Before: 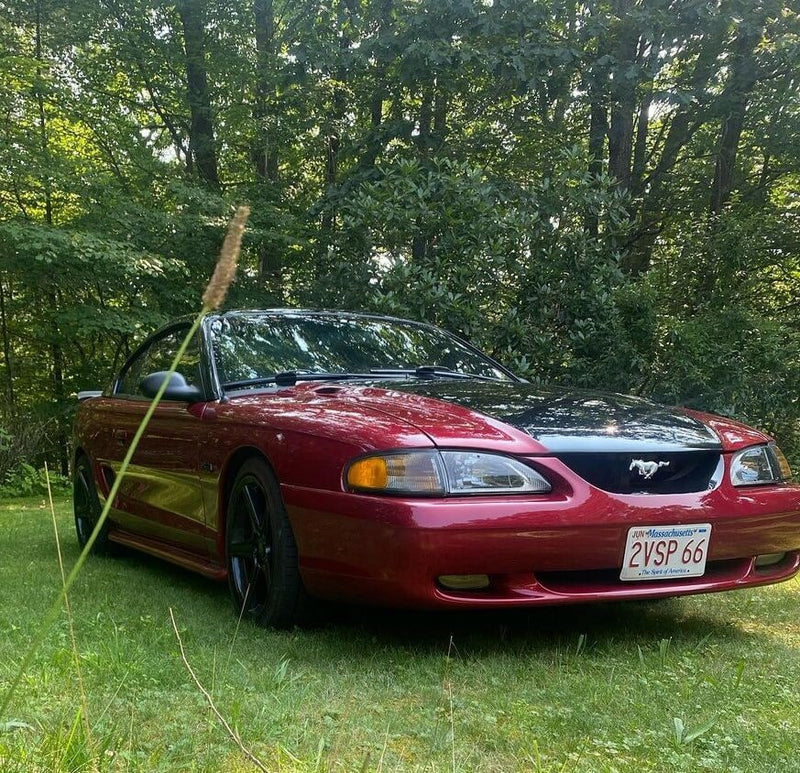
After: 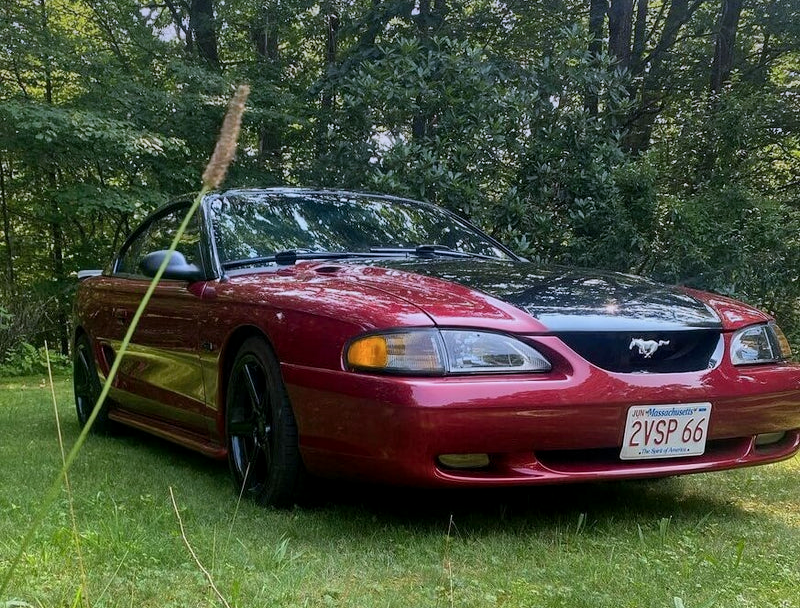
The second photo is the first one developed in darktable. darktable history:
graduated density: hue 238.83°, saturation 50%
shadows and highlights: low approximation 0.01, soften with gaussian
crop and rotate: top 15.774%, bottom 5.506%
exposure: black level correction 0.002, exposure -0.1 EV, compensate highlight preservation false
